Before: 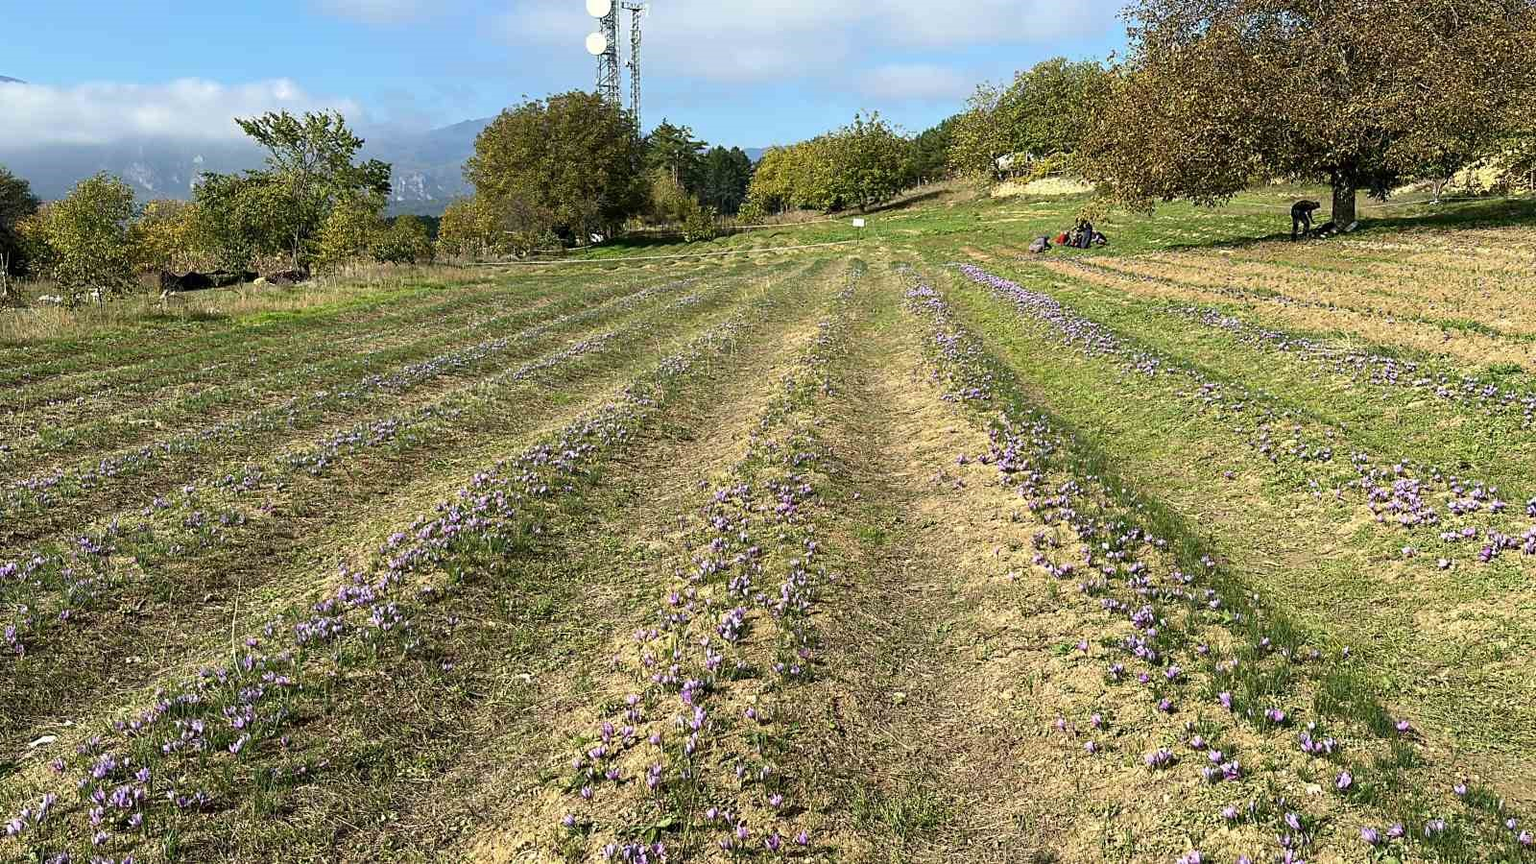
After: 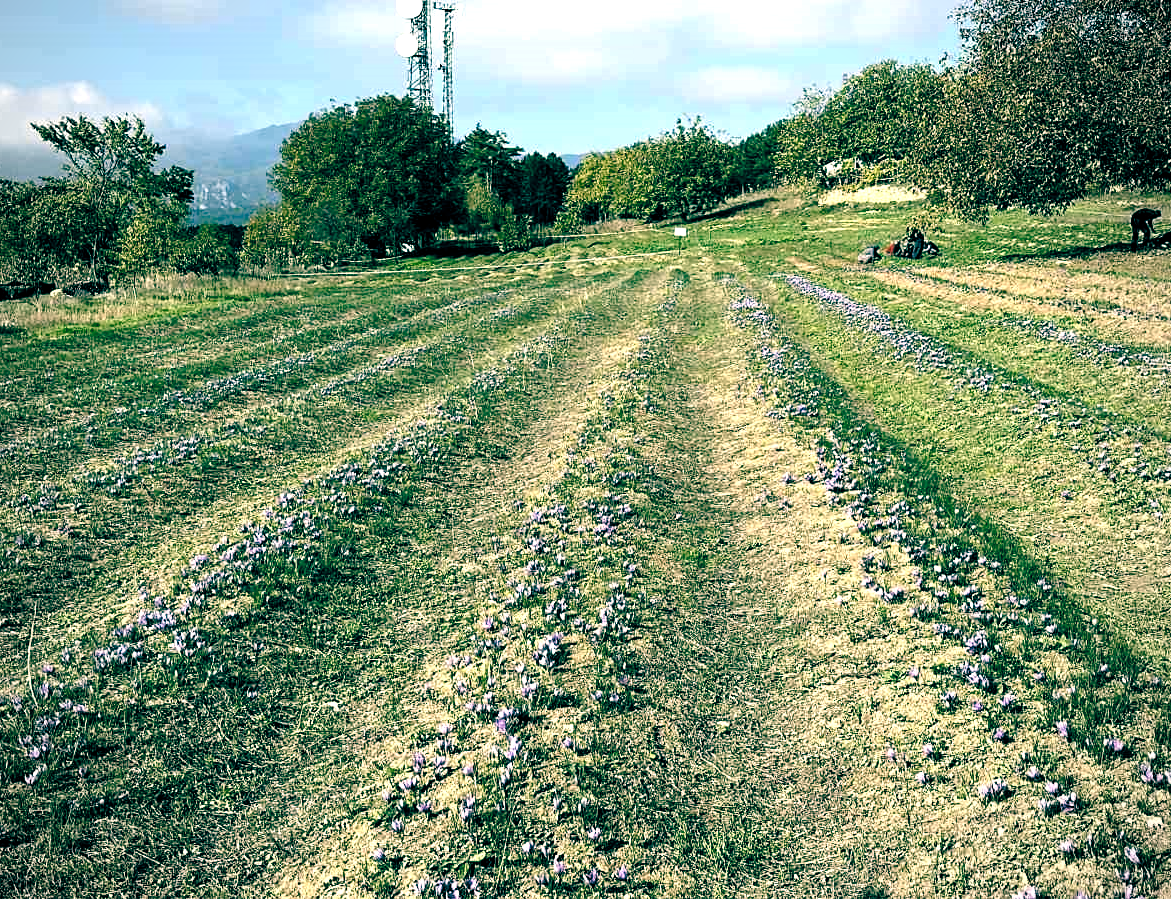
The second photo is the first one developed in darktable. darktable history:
color balance rgb: power › luminance -7.895%, power › chroma 1.078%, power › hue 216.79°, highlights gain › chroma 3.304%, highlights gain › hue 56.26°, global offset › luminance -0.522%, global offset › chroma 0.903%, global offset › hue 175.76°, perceptual saturation grading › global saturation 13.989%, perceptual saturation grading › highlights -25.865%, perceptual saturation grading › shadows 29.659%, global vibrance 1.951%
tone equalizer: -8 EV -0.768 EV, -7 EV -0.722 EV, -6 EV -0.631 EV, -5 EV -0.384 EV, -3 EV 0.393 EV, -2 EV 0.6 EV, -1 EV 0.683 EV, +0 EV 0.734 EV, edges refinement/feathering 500, mask exposure compensation -1.57 EV, preserve details no
crop: left 13.436%, right 13.368%
vignetting: brightness -0.403, saturation -0.303
